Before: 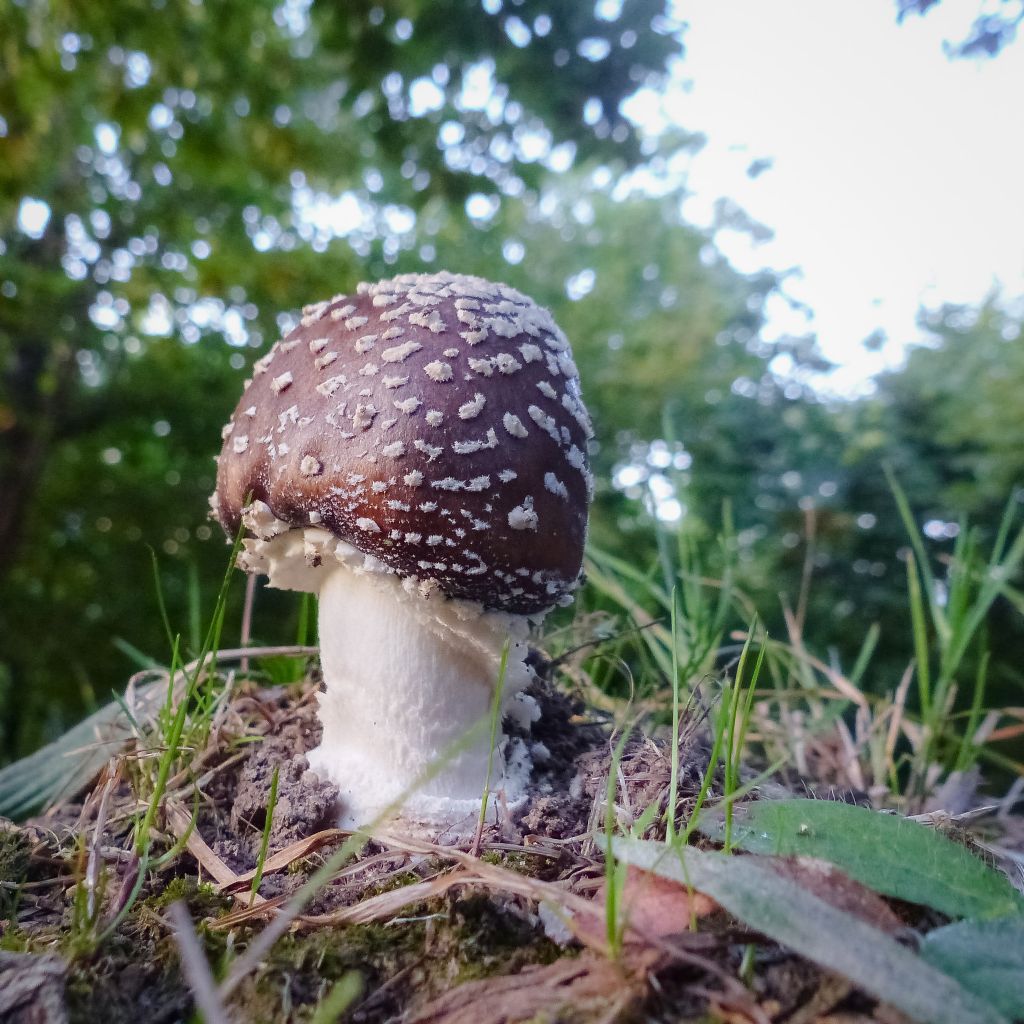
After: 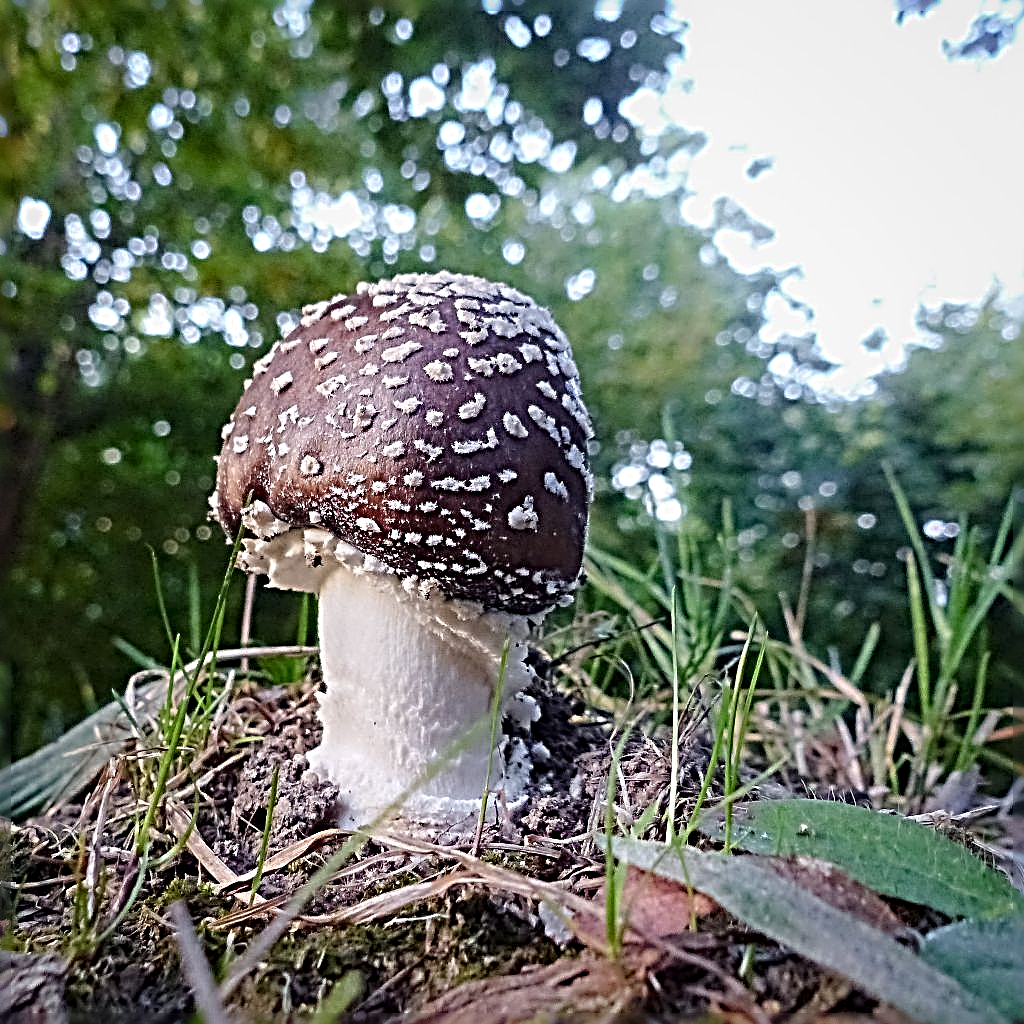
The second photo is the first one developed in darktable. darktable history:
tone equalizer: on, module defaults
sharpen: radius 4.027, amount 1.985
